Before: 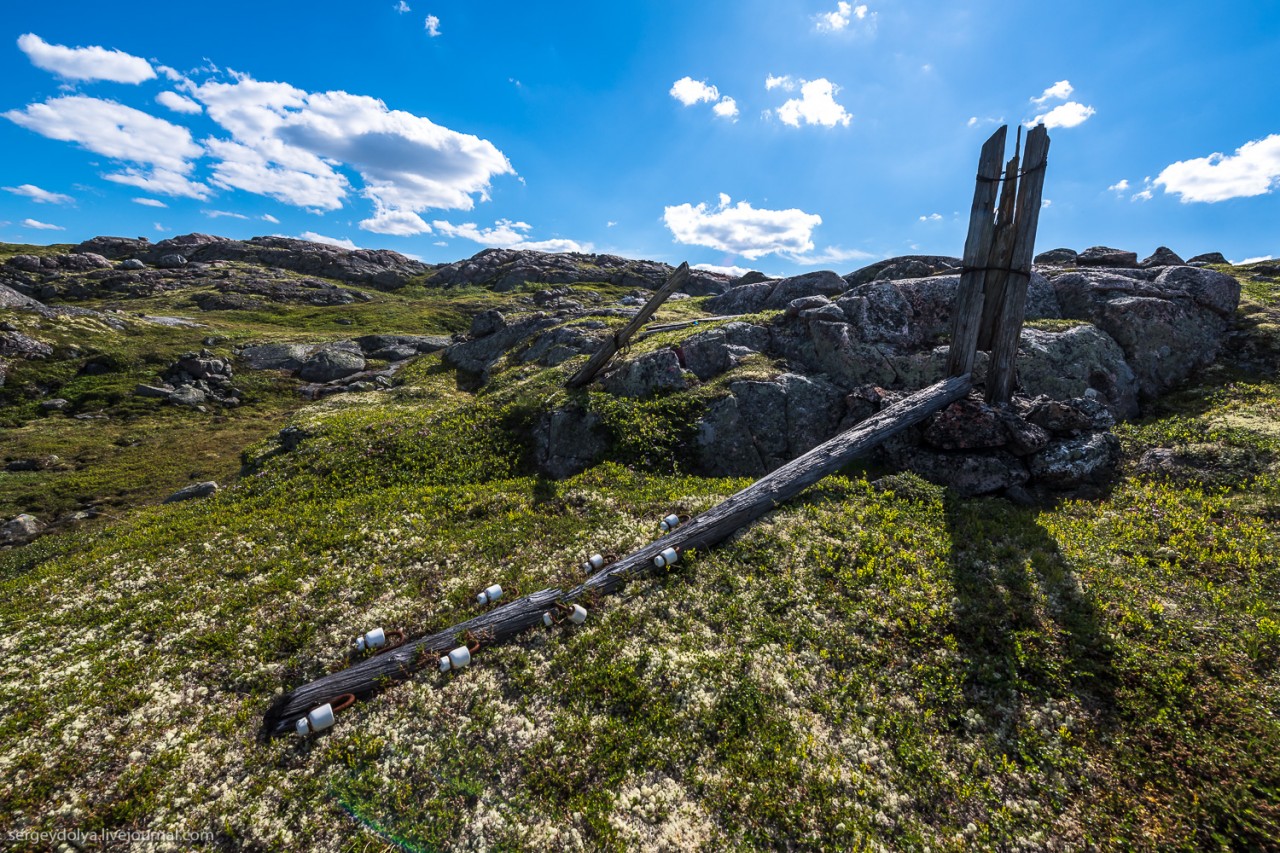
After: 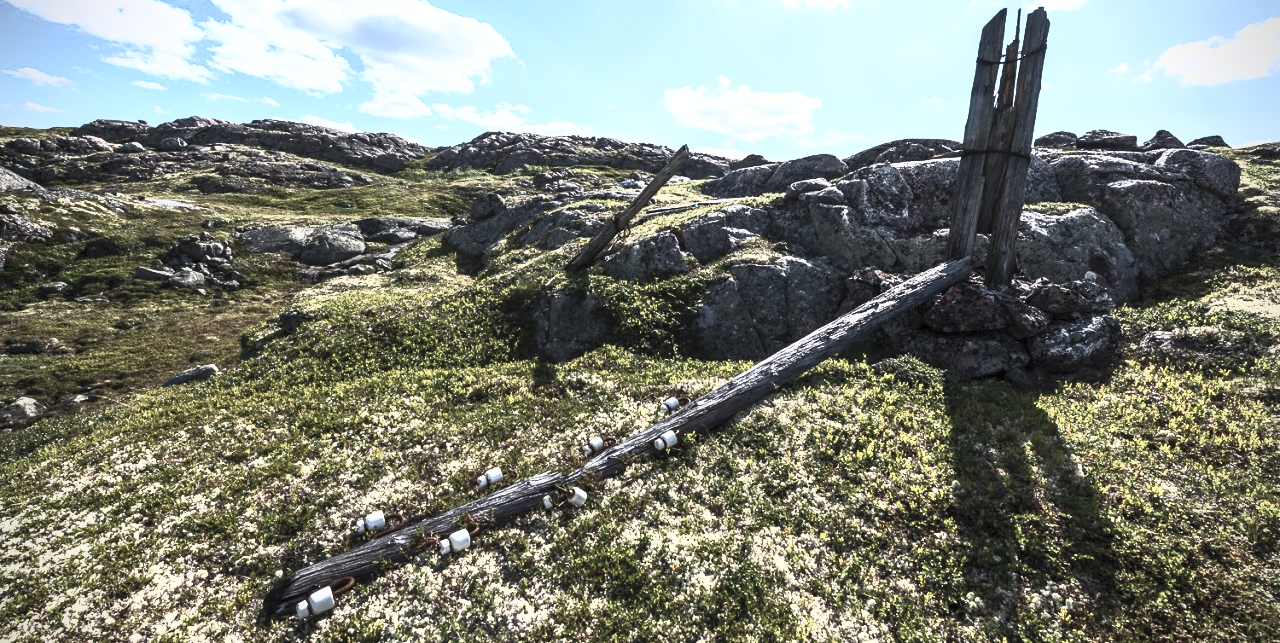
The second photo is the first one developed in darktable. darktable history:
shadows and highlights: shadows -0.042, highlights 41.93
vignetting: brightness -0.421, saturation -0.191, center (0, 0.008), dithering 8-bit output
contrast brightness saturation: contrast 0.571, brightness 0.579, saturation -0.329
crop: top 13.76%, bottom 10.746%
